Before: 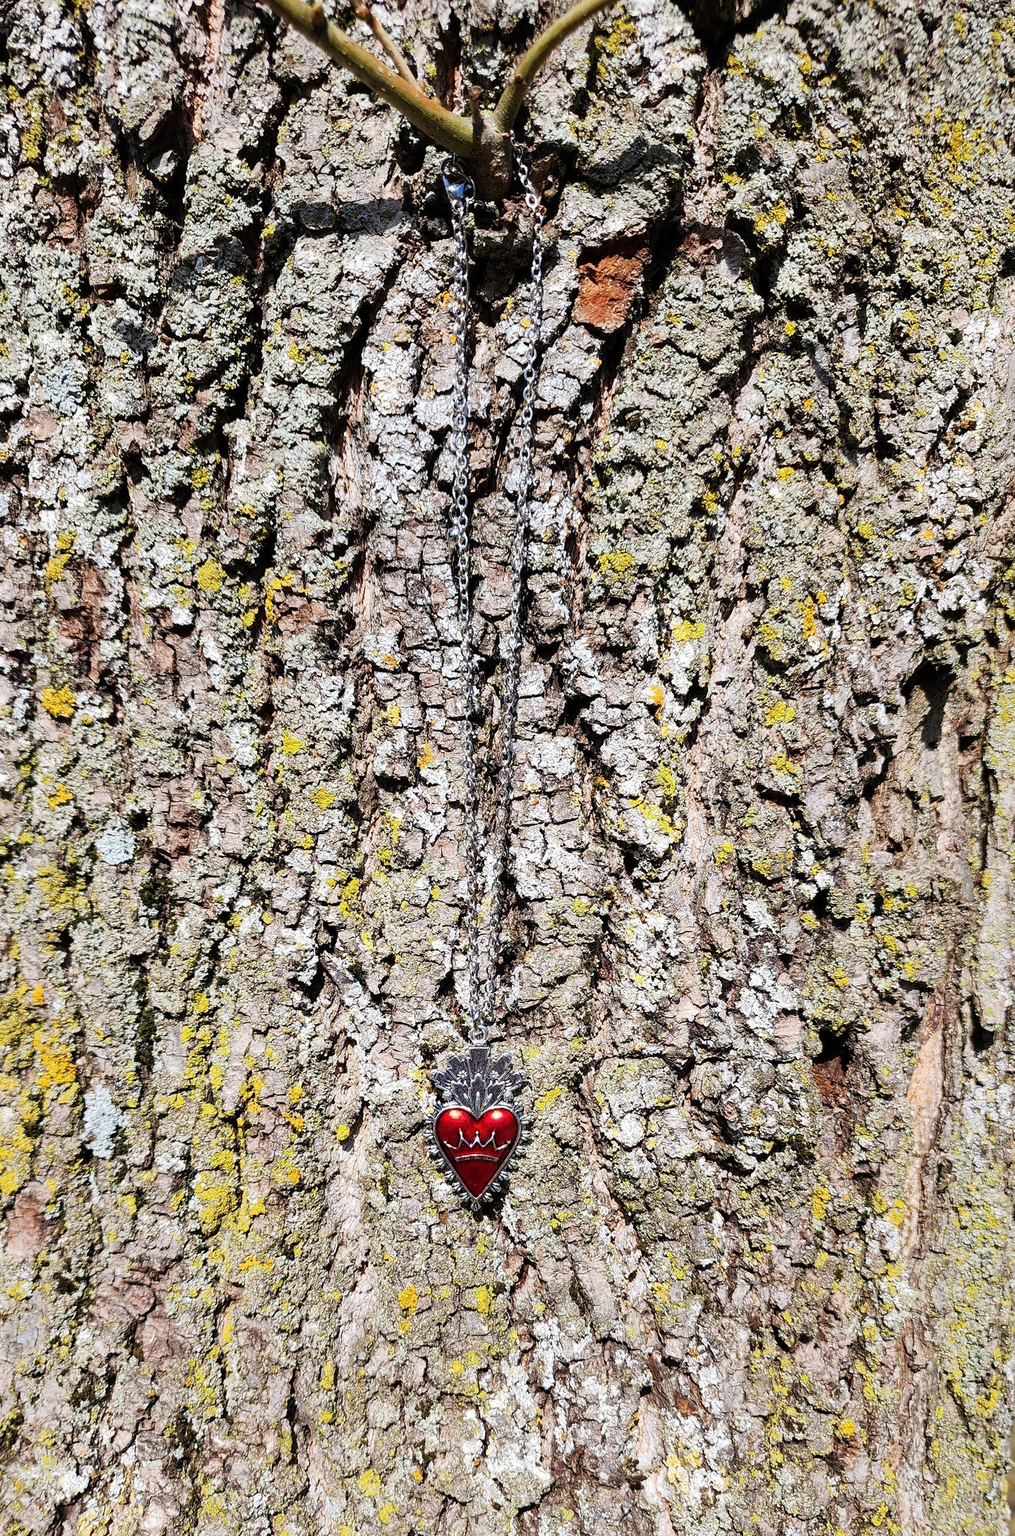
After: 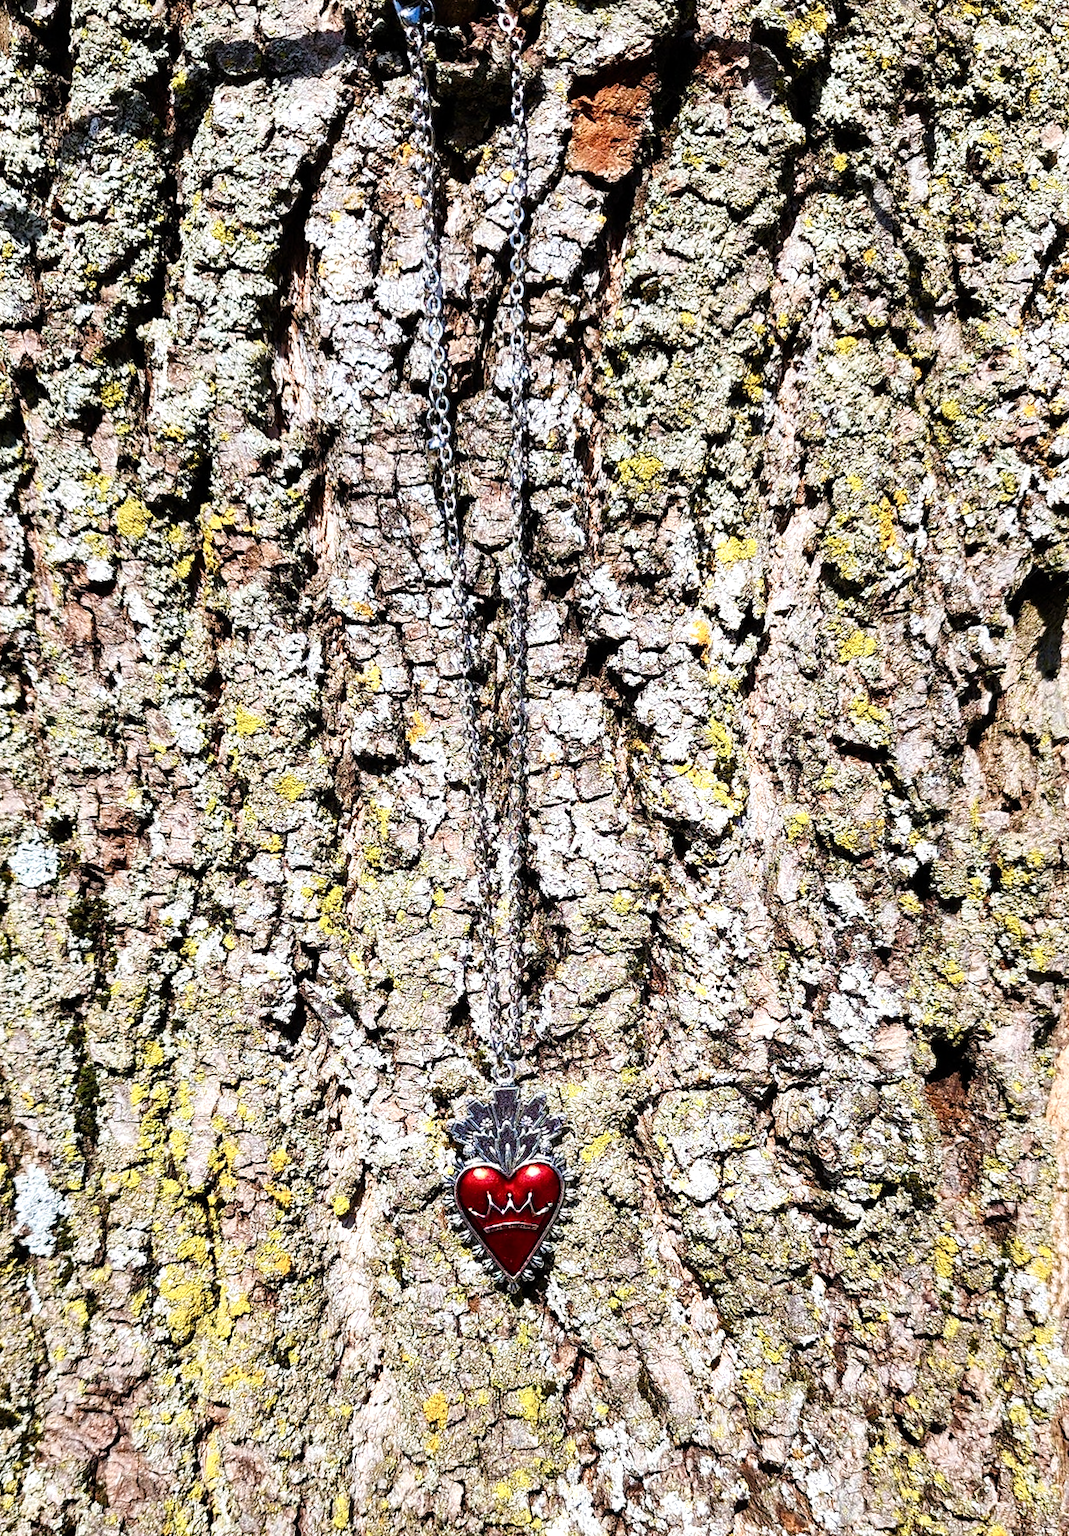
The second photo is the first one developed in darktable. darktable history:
color balance rgb: shadows lift › luminance -20%, power › hue 72.24°, highlights gain › luminance 15%, global offset › hue 171.6°, perceptual saturation grading › highlights -30%, perceptual saturation grading › shadows 20%, global vibrance 30%, contrast 10%
velvia: on, module defaults
rotate and perspective: rotation -3.52°, crop left 0.036, crop right 0.964, crop top 0.081, crop bottom 0.919
crop: left 9.807%, top 6.259%, right 7.334%, bottom 2.177%
